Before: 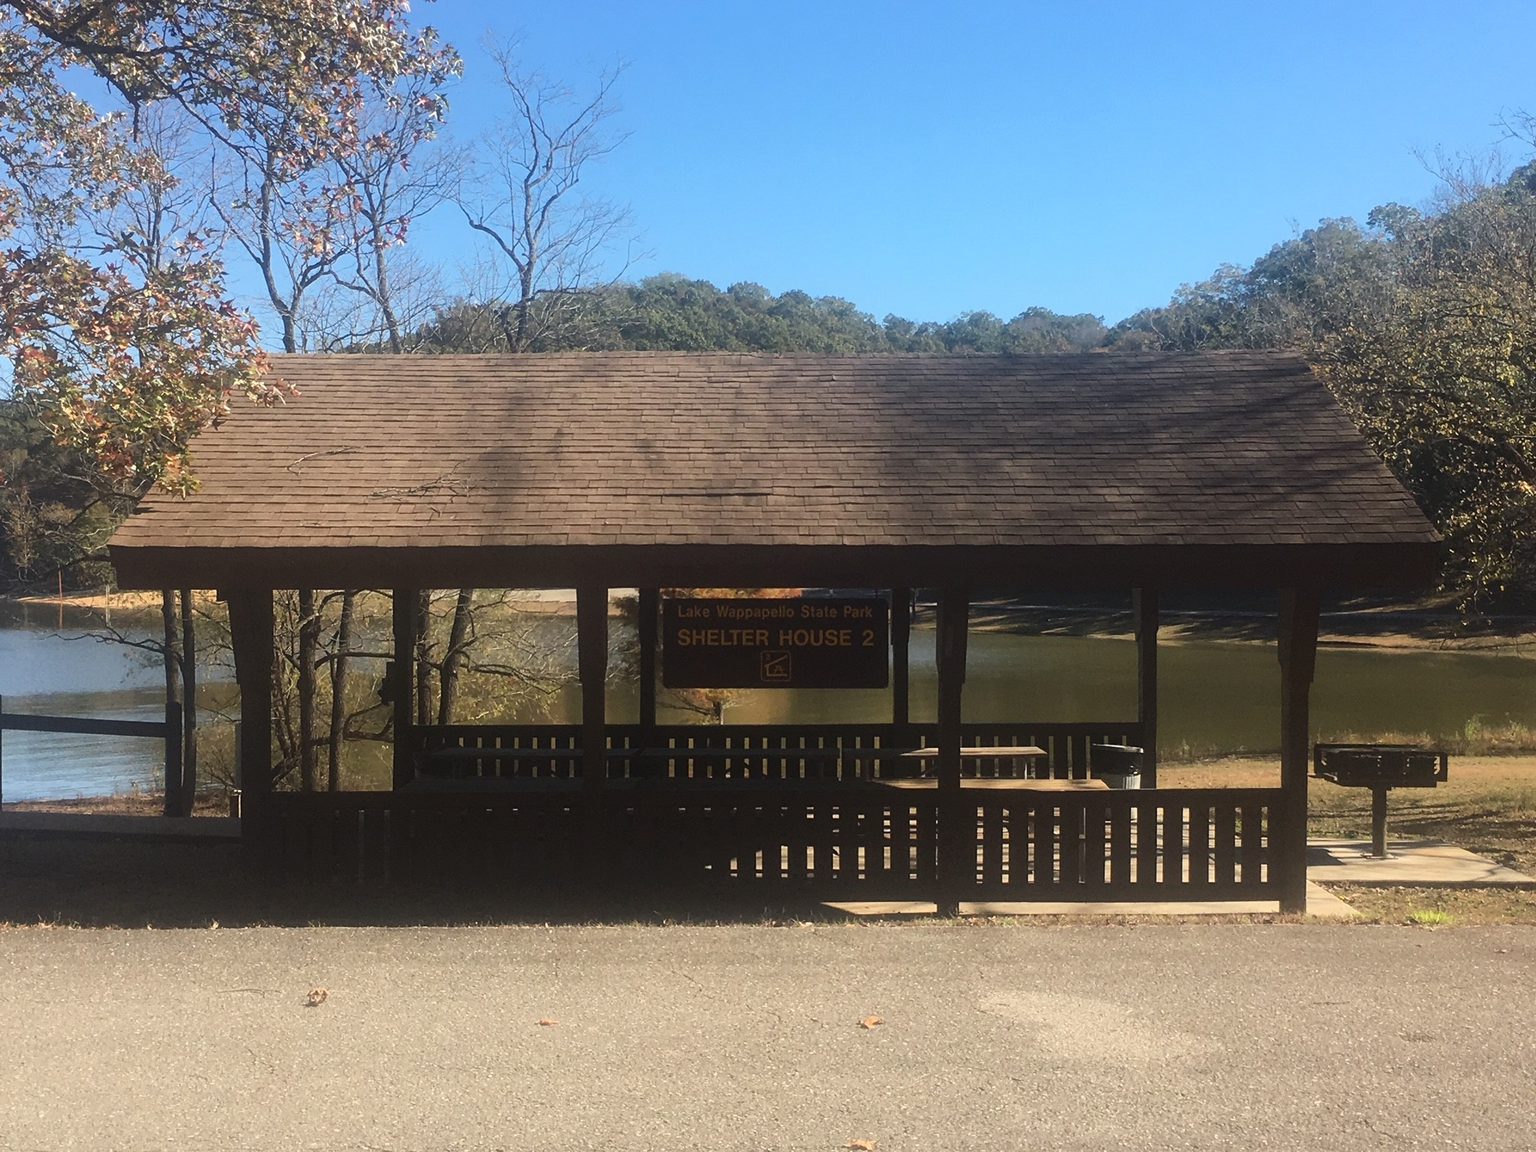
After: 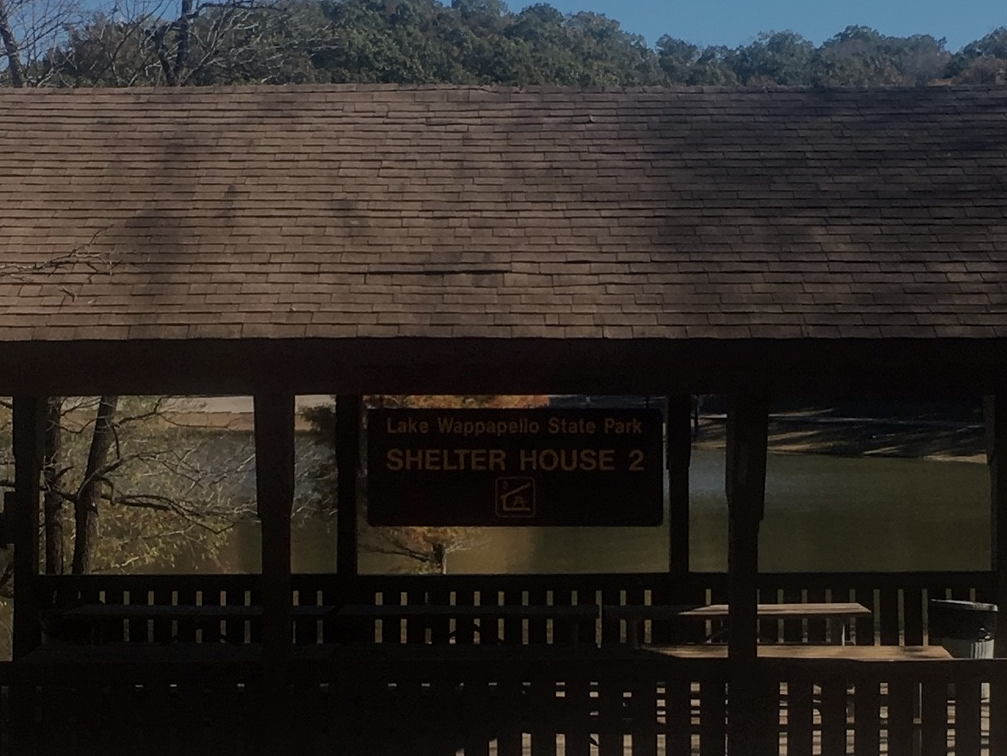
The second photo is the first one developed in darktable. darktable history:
exposure: exposure -1.468 EV, compensate highlight preservation false
crop: left 25%, top 25%, right 25%, bottom 25%
white balance: red 1.004, blue 1.024
local contrast: on, module defaults
